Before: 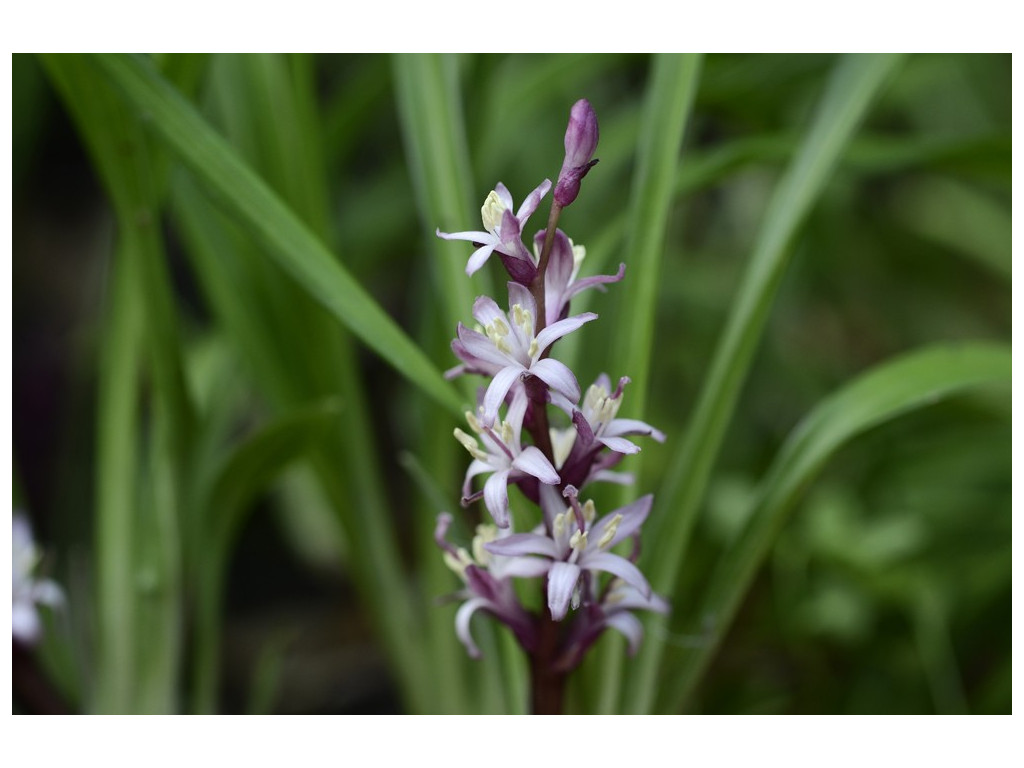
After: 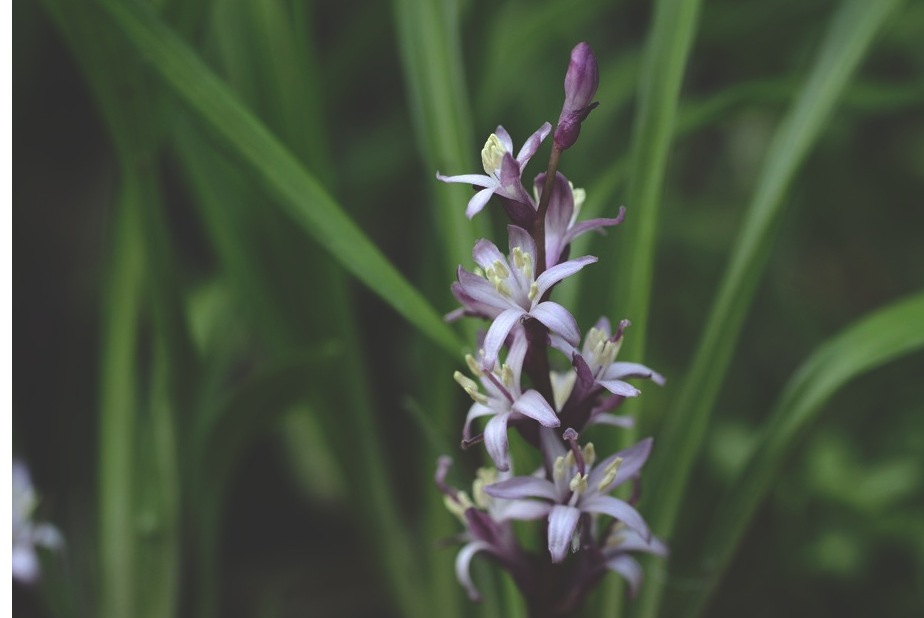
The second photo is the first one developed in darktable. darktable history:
crop: top 7.49%, right 9.717%, bottom 11.943%
rgb curve: curves: ch0 [(0, 0.186) (0.314, 0.284) (0.775, 0.708) (1, 1)], compensate middle gray true, preserve colors none
